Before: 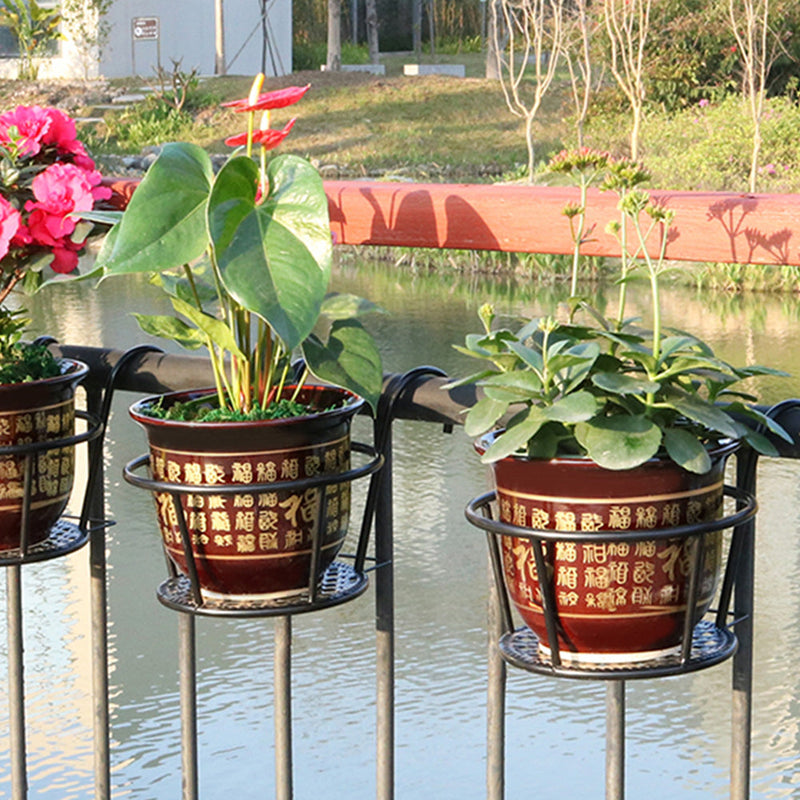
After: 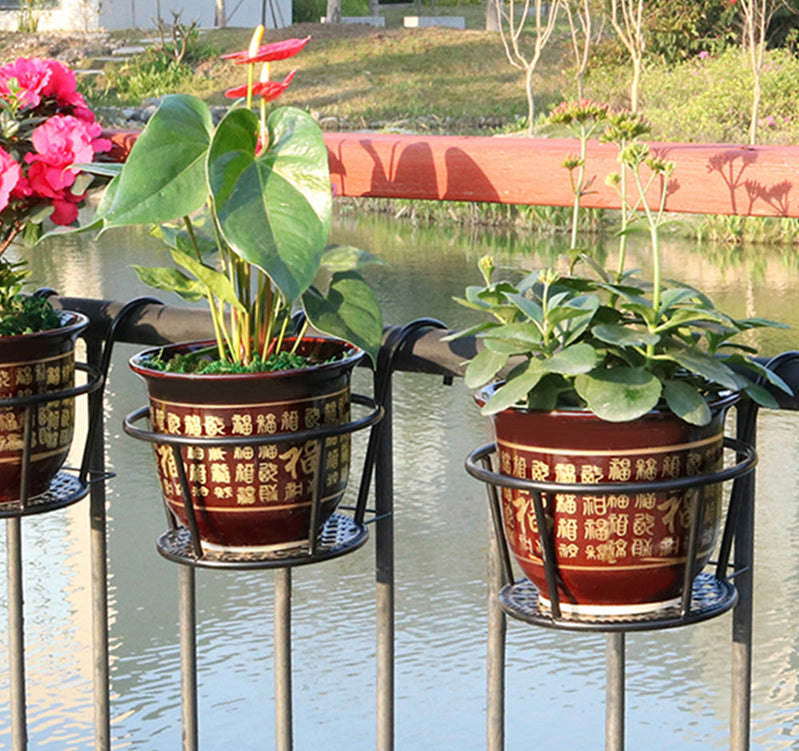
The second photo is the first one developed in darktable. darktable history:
crop and rotate: top 6.05%
